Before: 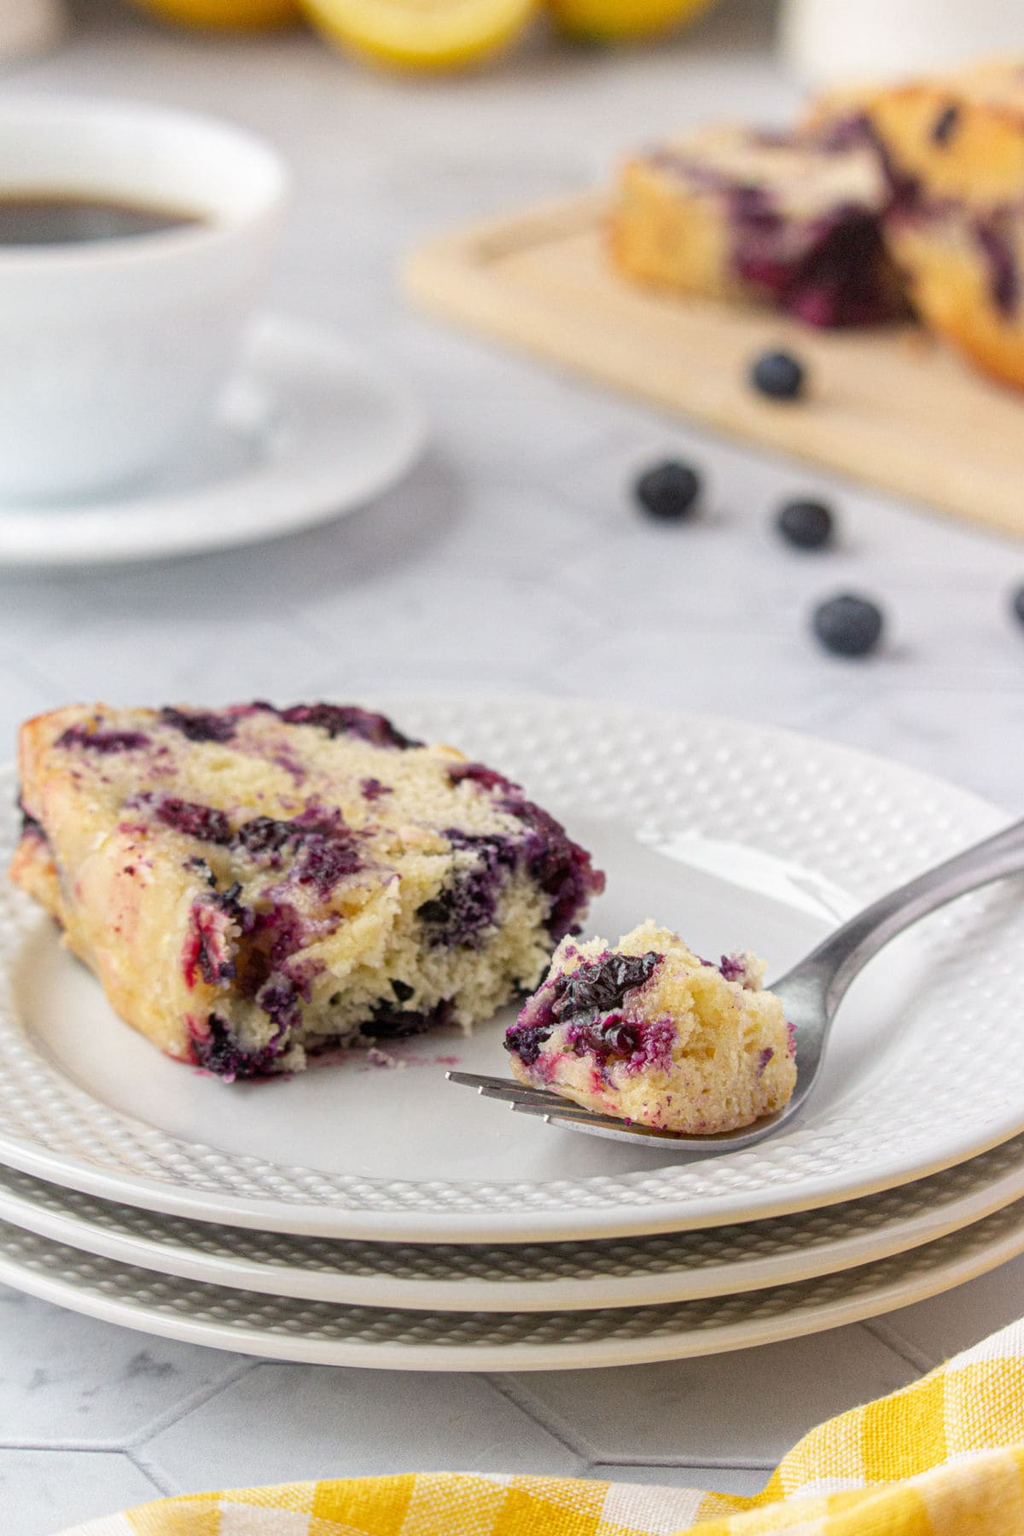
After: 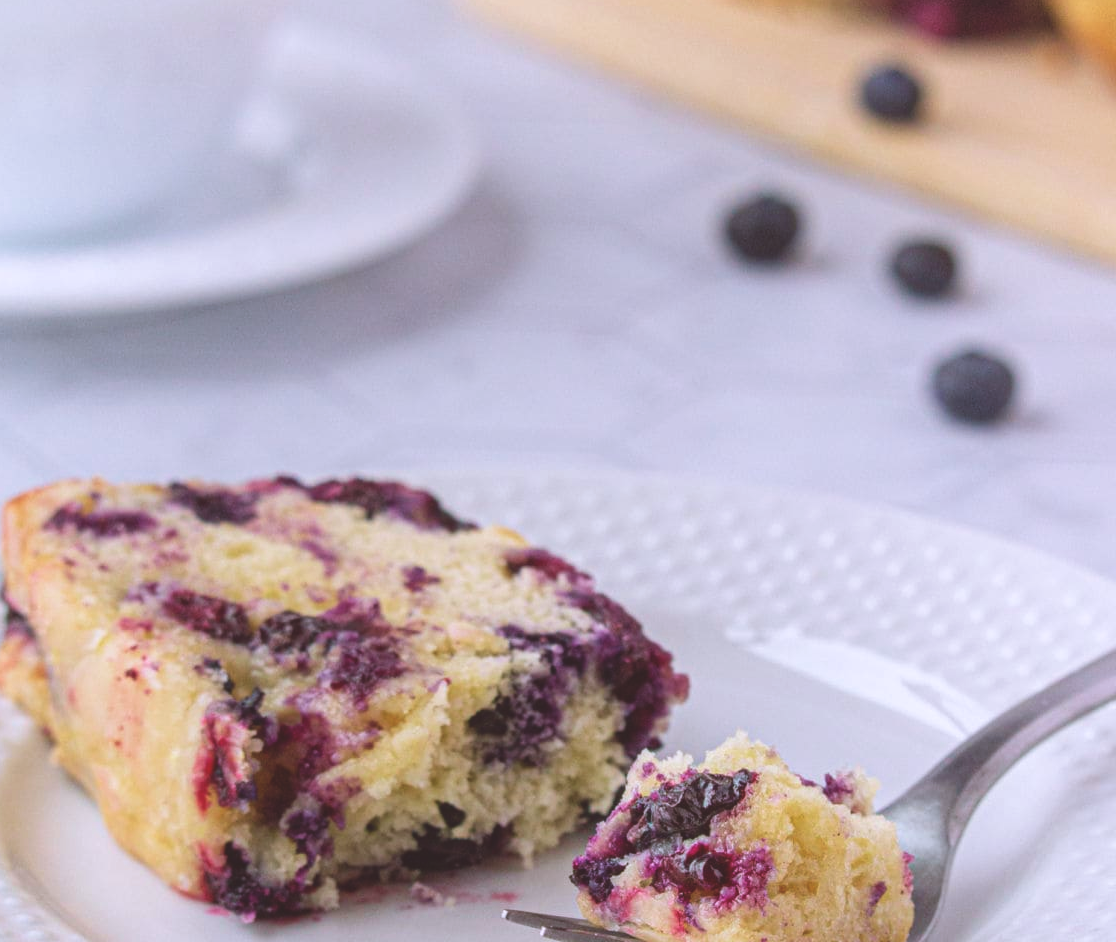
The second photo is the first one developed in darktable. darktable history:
color balance: lift [1.005, 1.002, 0.998, 0.998], gamma [1, 1.021, 1.02, 0.979], gain [0.923, 1.066, 1.056, 0.934]
exposure: black level correction -0.015, compensate highlight preservation false
color zones: curves: ch0 [(0, 0.5) (0.143, 0.5) (0.286, 0.5) (0.429, 0.5) (0.571, 0.5) (0.714, 0.476) (0.857, 0.5) (1, 0.5)]; ch2 [(0, 0.5) (0.143, 0.5) (0.286, 0.5) (0.429, 0.5) (0.571, 0.5) (0.714, 0.487) (0.857, 0.5) (1, 0.5)]
color calibration: illuminant as shot in camera, x 0.377, y 0.392, temperature 4169.3 K, saturation algorithm version 1 (2020)
white balance: red 1.009, blue 0.985
velvia: on, module defaults
crop: left 1.744%, top 19.225%, right 5.069%, bottom 28.357%
